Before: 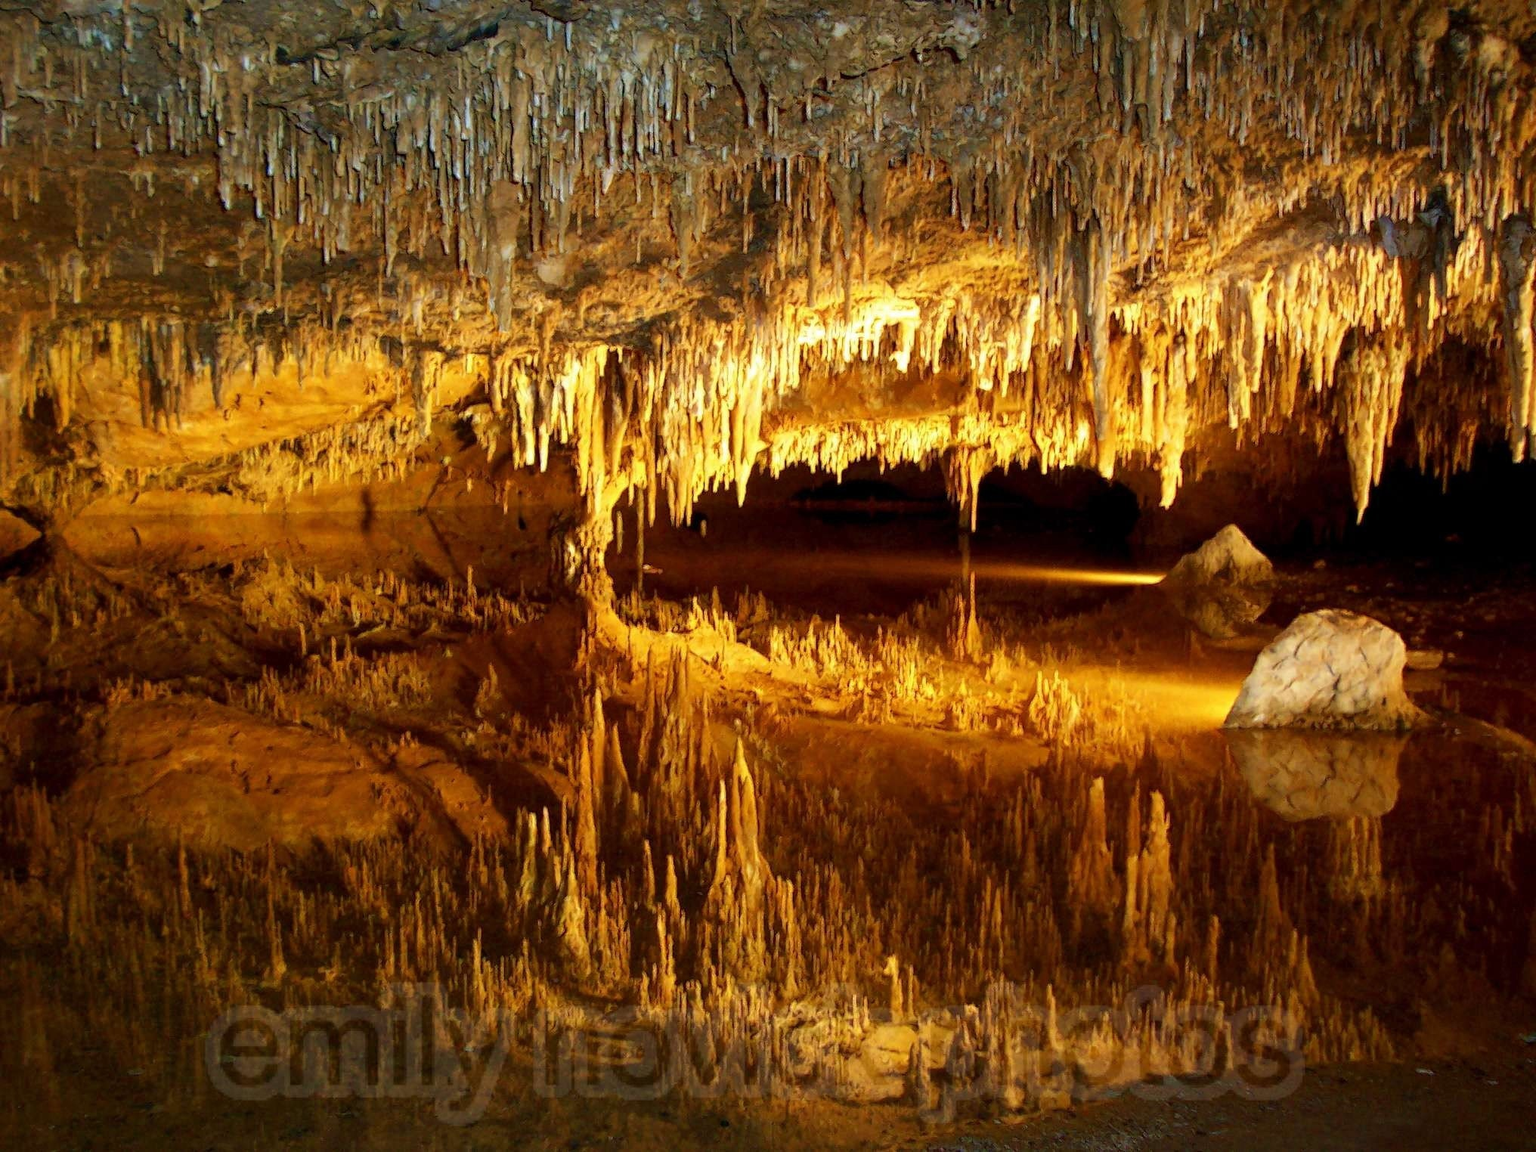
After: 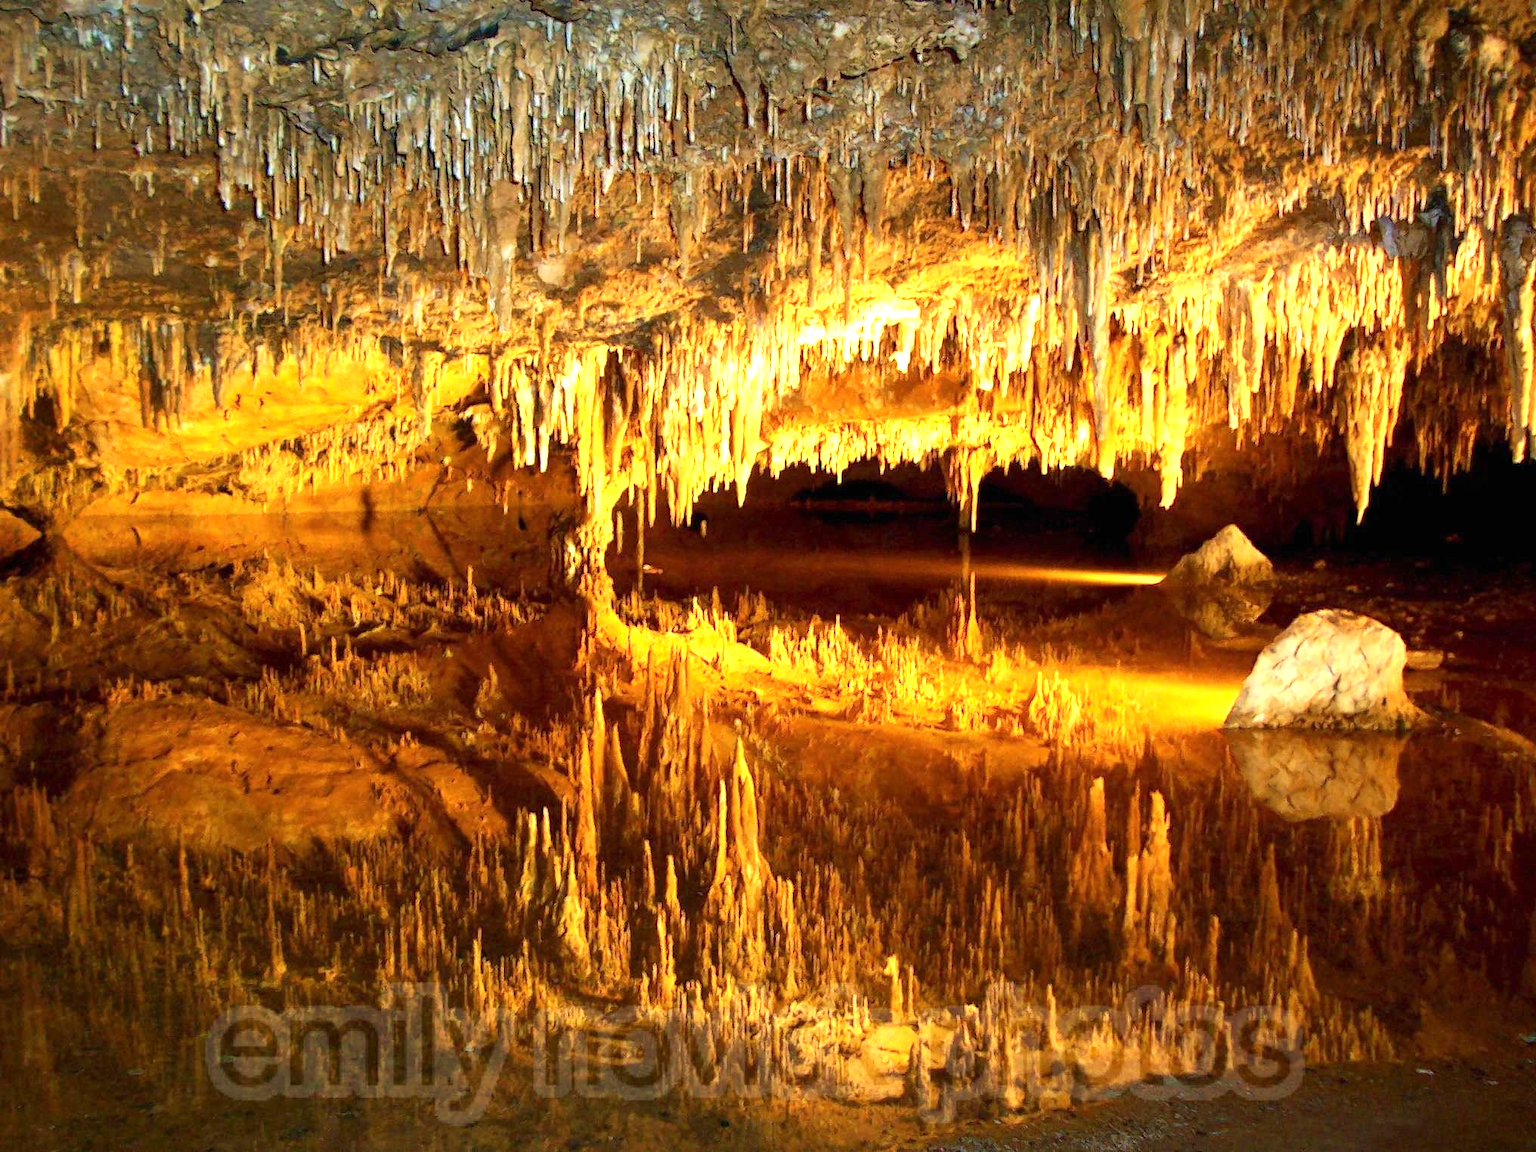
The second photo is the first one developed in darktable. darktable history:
exposure: black level correction 0, exposure 0.948 EV, compensate highlight preservation false
contrast brightness saturation: contrast 0.101, brightness 0.023, saturation 0.023
